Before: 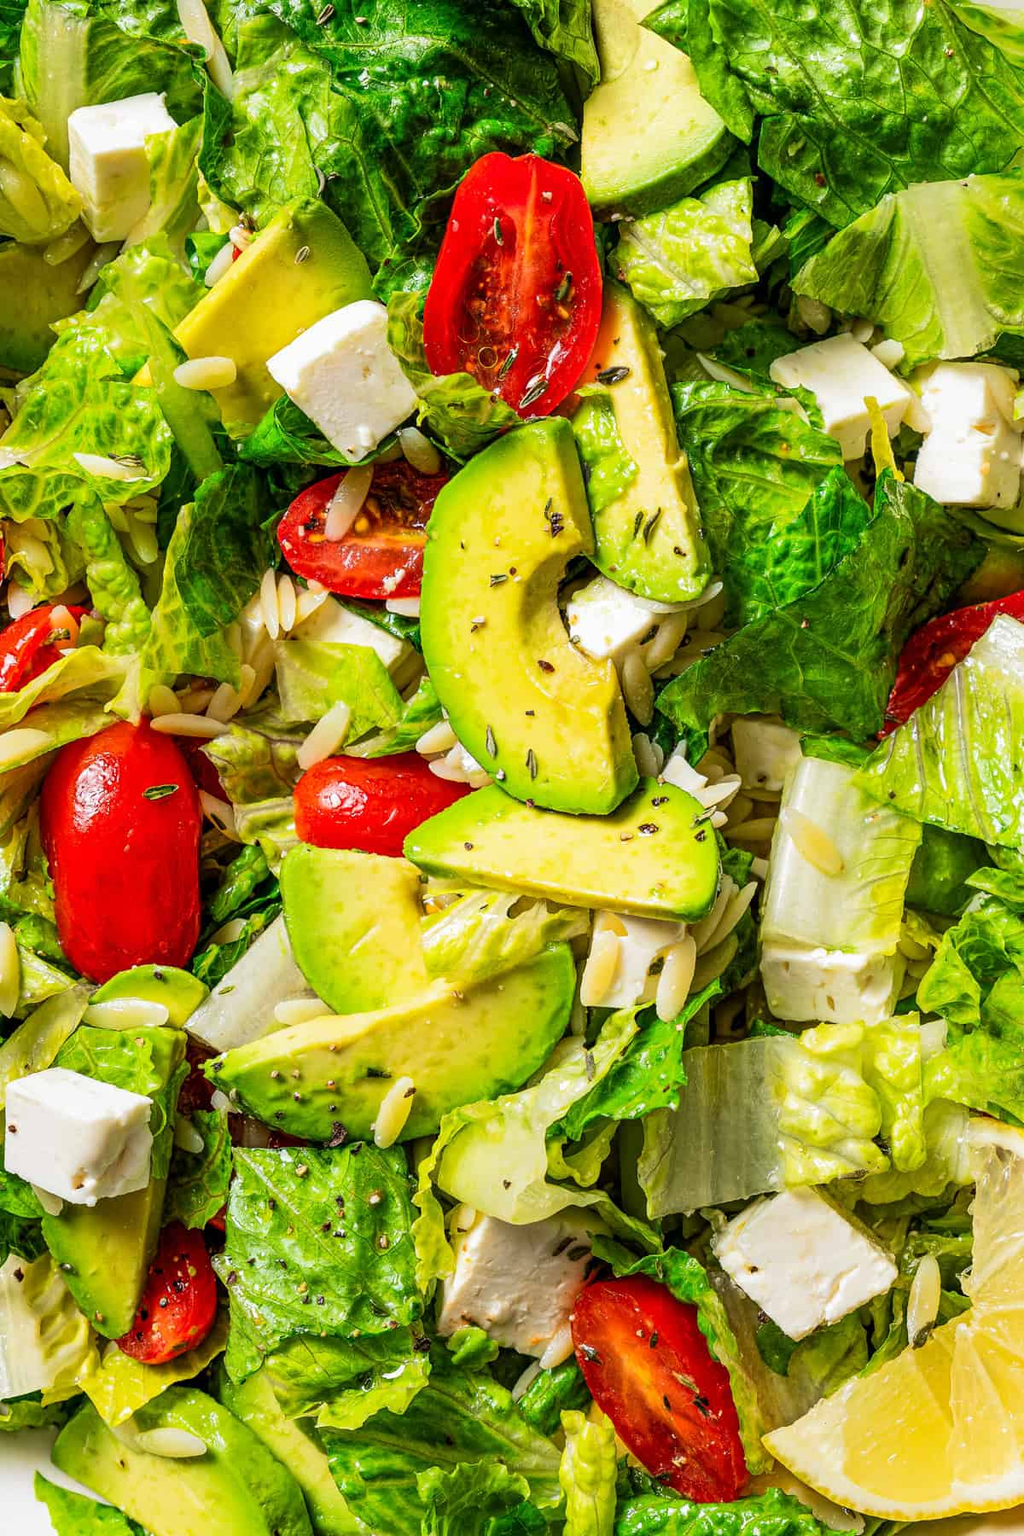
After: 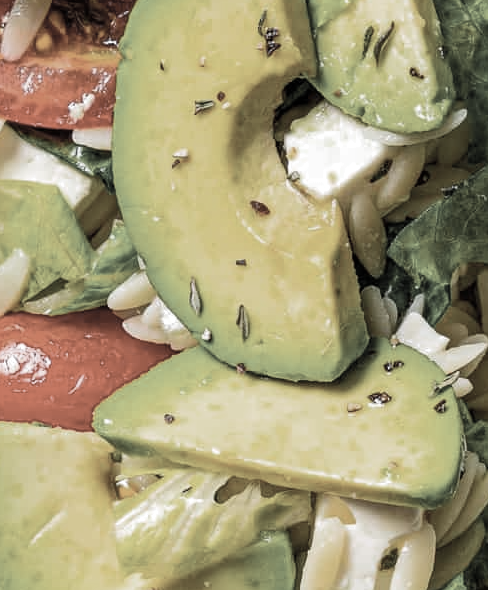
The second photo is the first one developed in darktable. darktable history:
crop: left 31.737%, top 31.886%, right 27.518%, bottom 35.305%
color zones: curves: ch0 [(0, 0.613) (0.01, 0.613) (0.245, 0.448) (0.498, 0.529) (0.642, 0.665) (0.879, 0.777) (0.99, 0.613)]; ch1 [(0, 0.035) (0.121, 0.189) (0.259, 0.197) (0.415, 0.061) (0.589, 0.022) (0.732, 0.022) (0.857, 0.026) (0.991, 0.053)]
